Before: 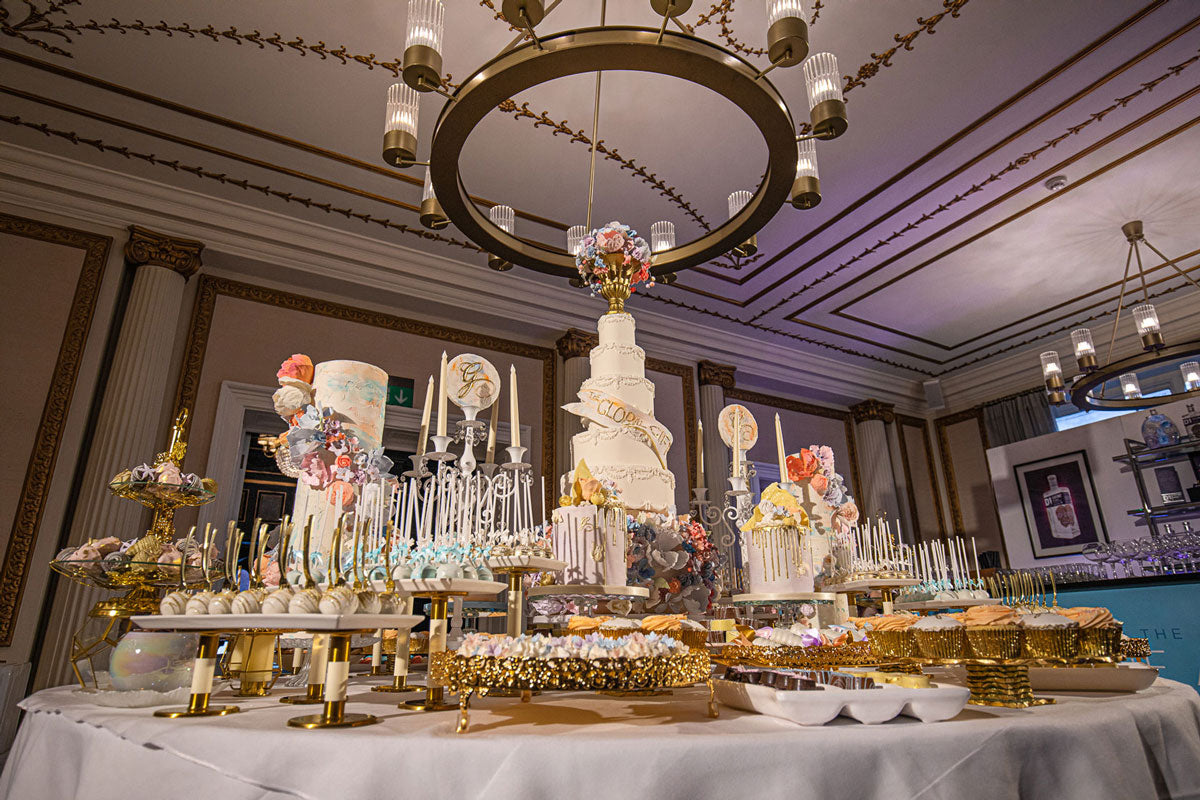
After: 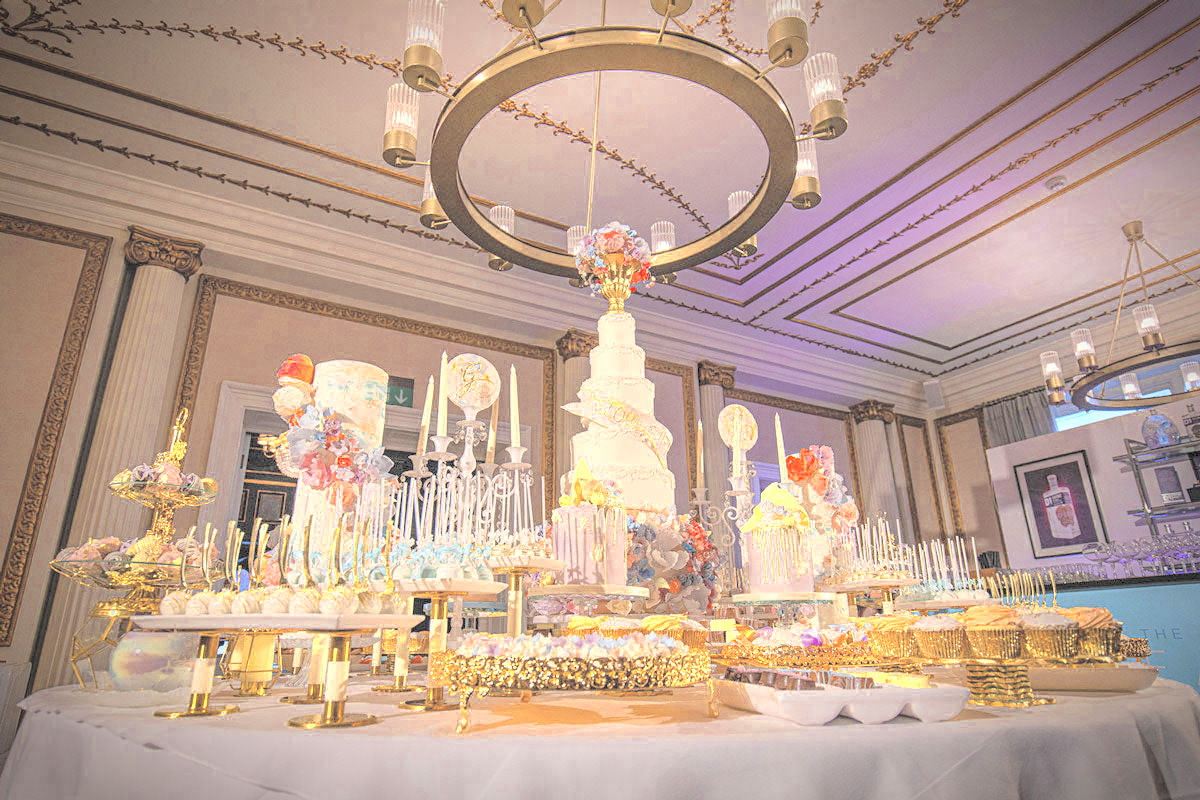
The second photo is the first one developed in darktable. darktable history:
vignetting: brightness -0.599, saturation -0.001, automatic ratio true
contrast brightness saturation: brightness 0.986
color zones: curves: ch0 [(0.004, 0.305) (0.261, 0.623) (0.389, 0.399) (0.708, 0.571) (0.947, 0.34)]; ch1 [(0.025, 0.645) (0.229, 0.584) (0.326, 0.551) (0.484, 0.262) (0.757, 0.643)]
